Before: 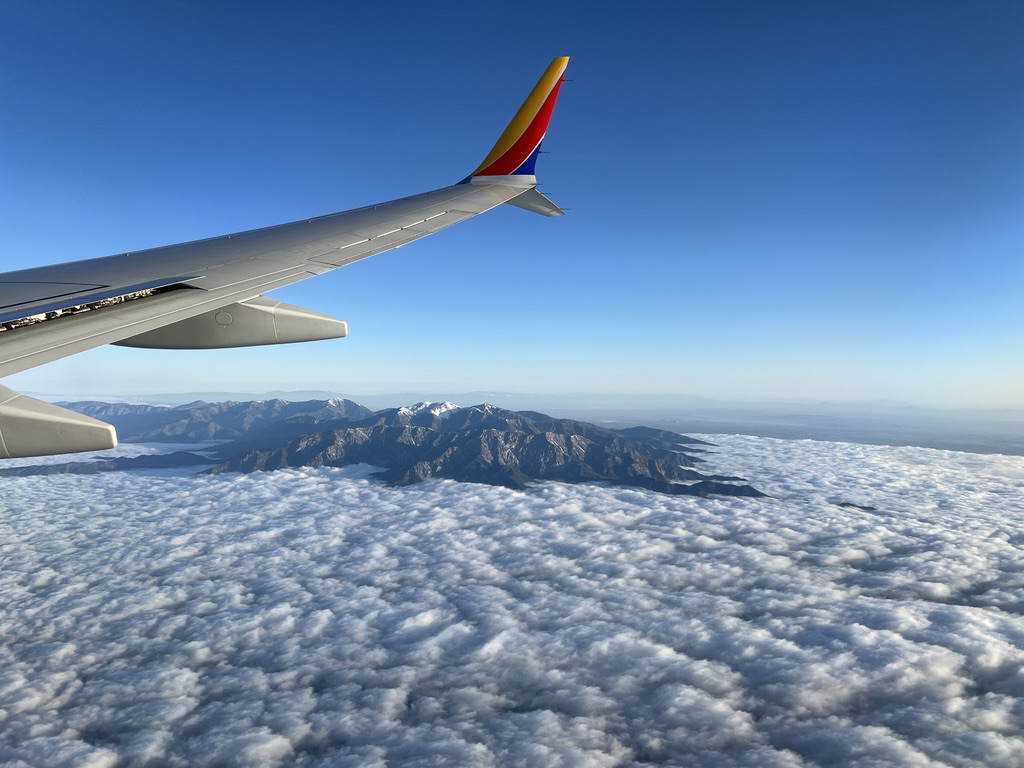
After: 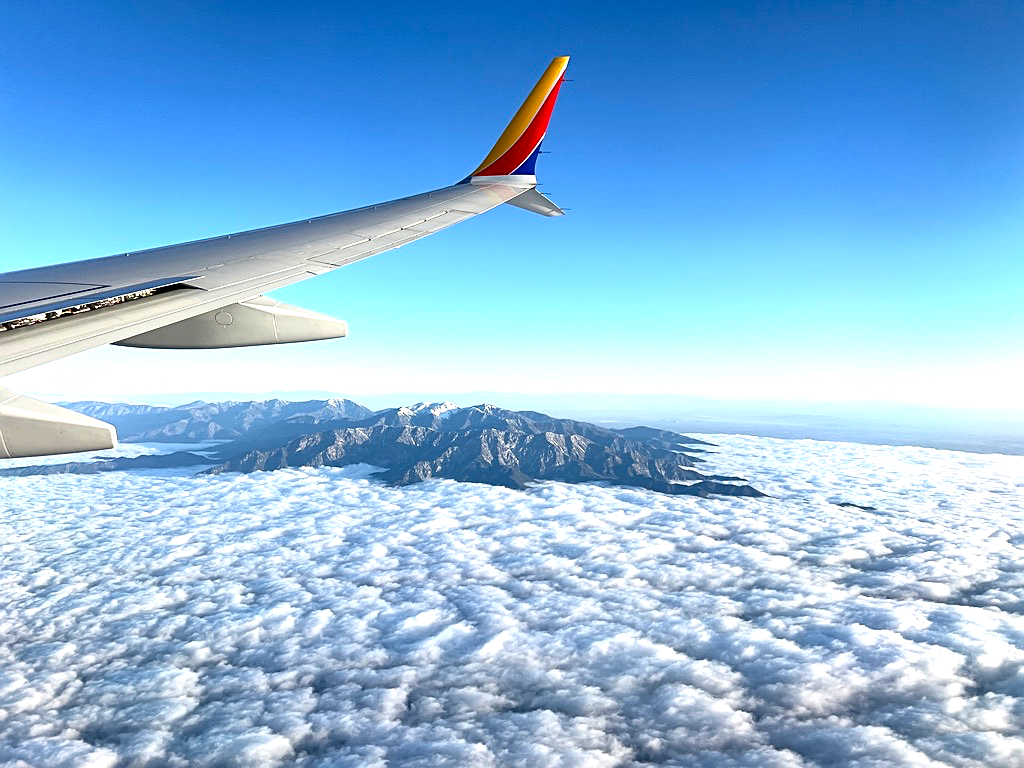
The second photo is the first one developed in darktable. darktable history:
contrast brightness saturation: contrast 0.14
exposure: exposure 1 EV, compensate highlight preservation false
sharpen: on, module defaults
